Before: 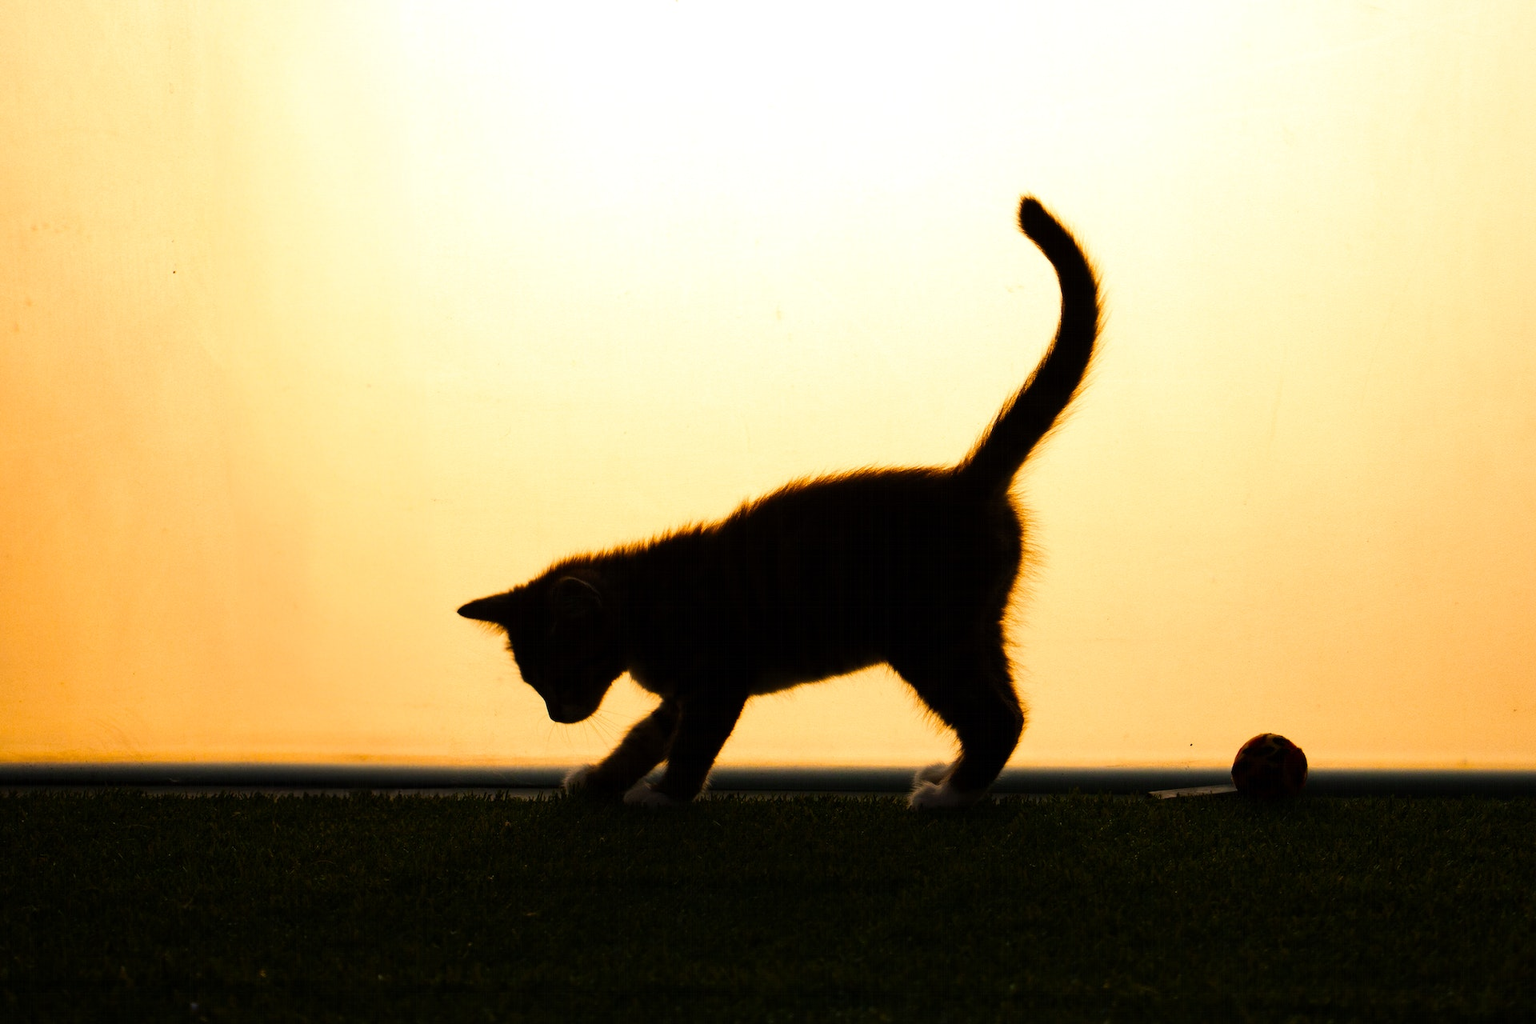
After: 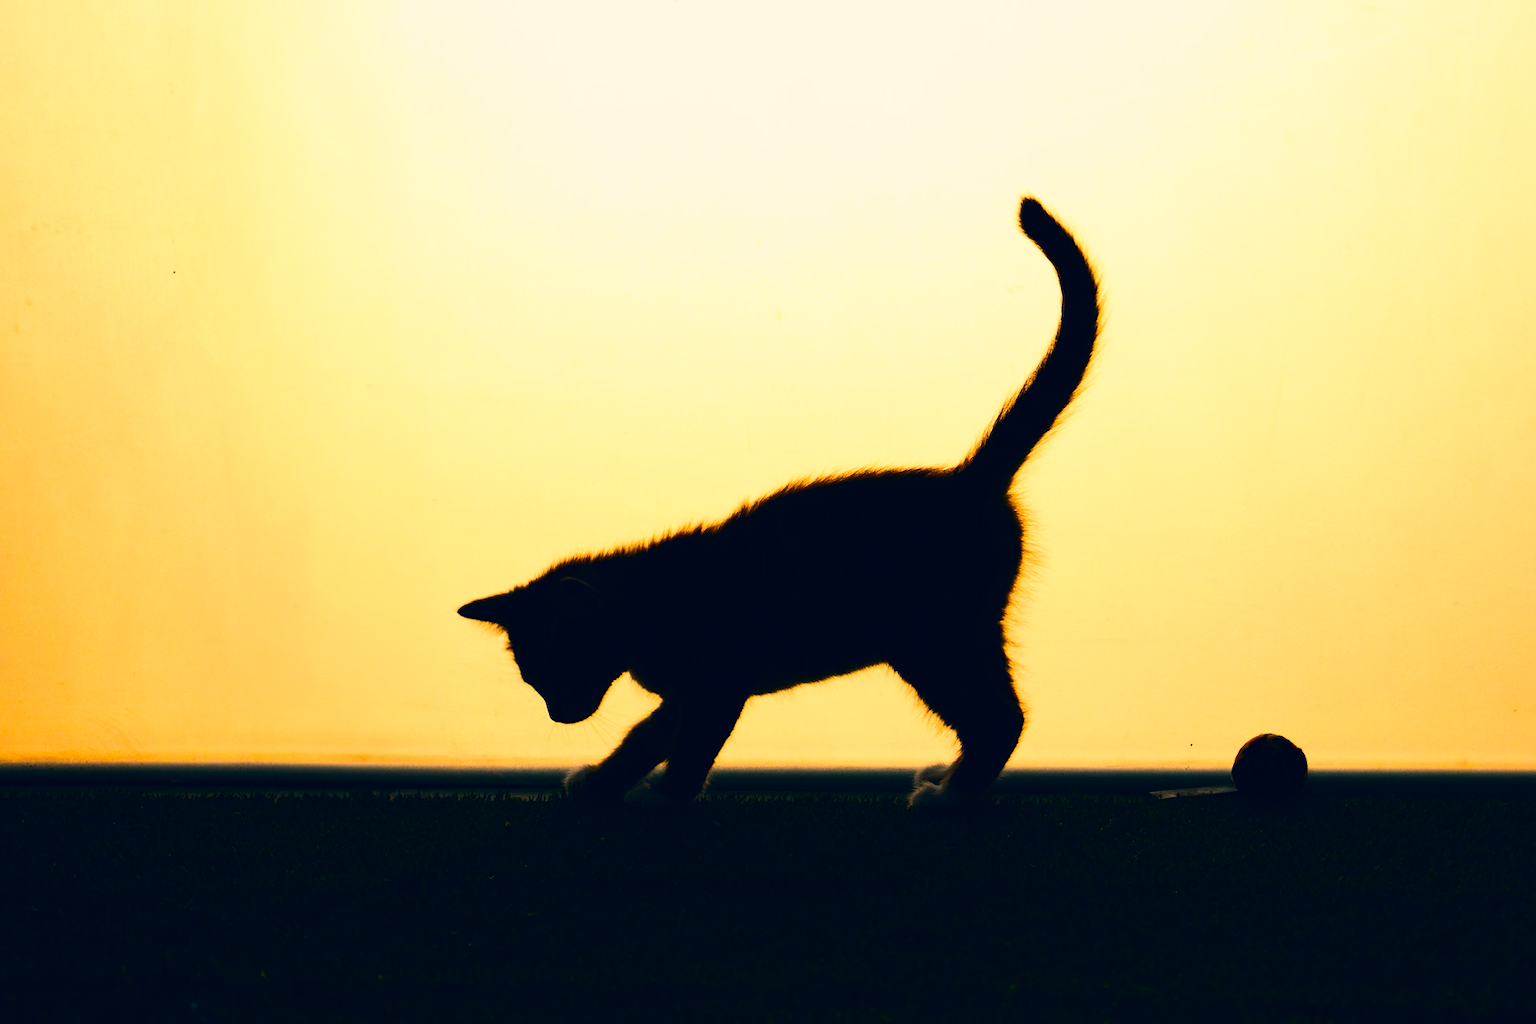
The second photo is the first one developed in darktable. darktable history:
contrast brightness saturation: contrast 0.271
color correction: highlights a* 10.31, highlights b* 14.8, shadows a* -9.91, shadows b* -14.91
